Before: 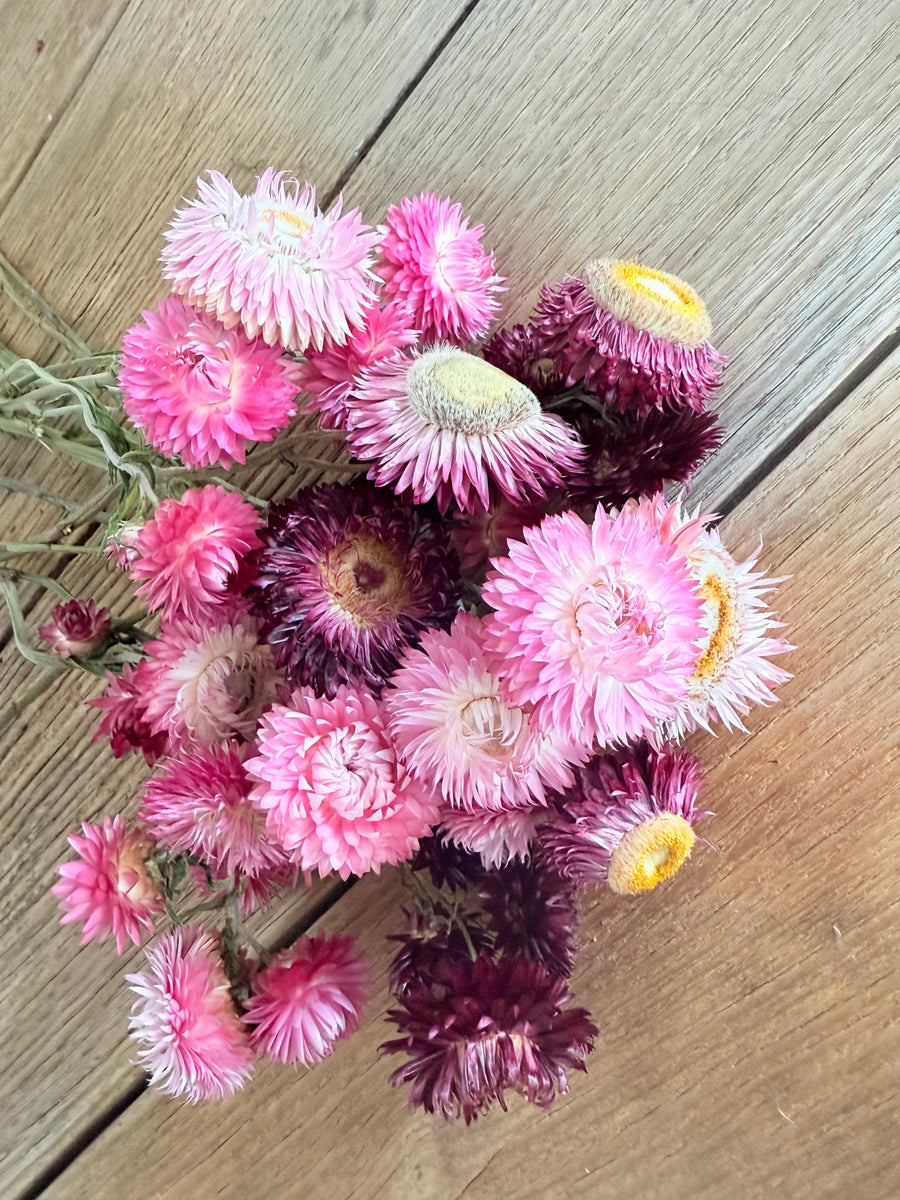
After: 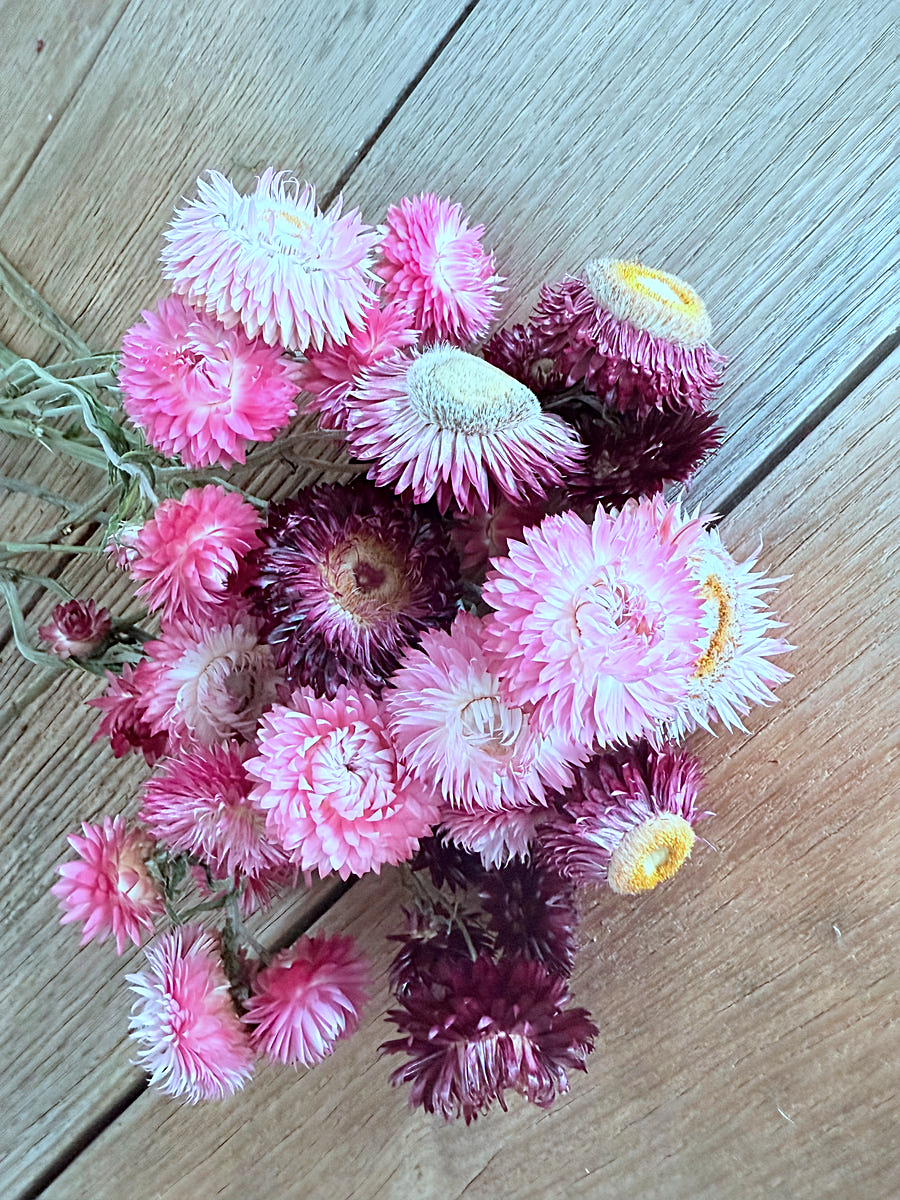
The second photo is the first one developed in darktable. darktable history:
color correction: highlights a* -9.73, highlights b* -21.22
sharpen: on, module defaults
